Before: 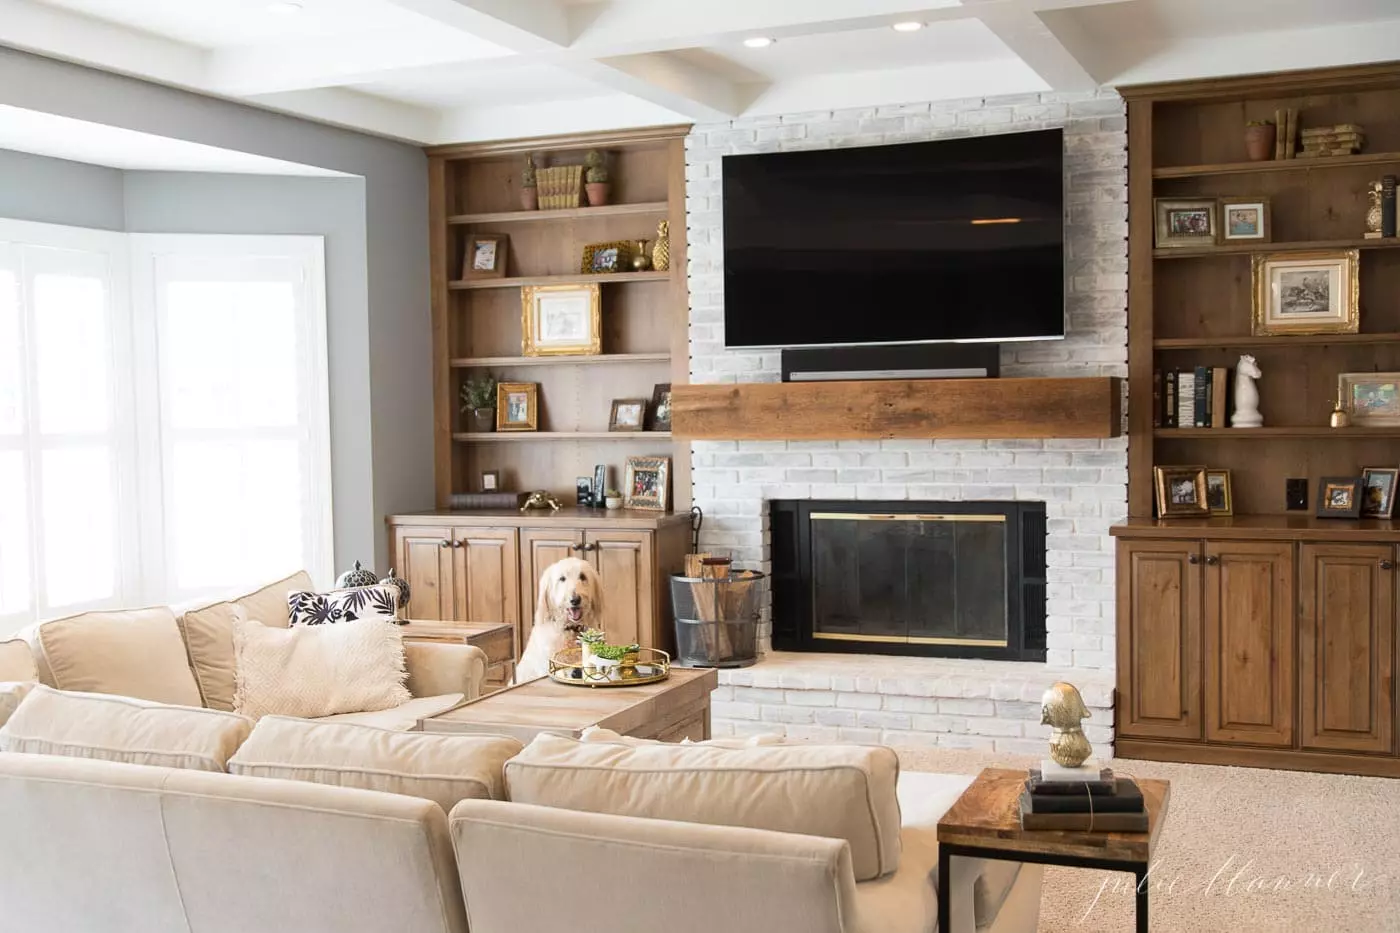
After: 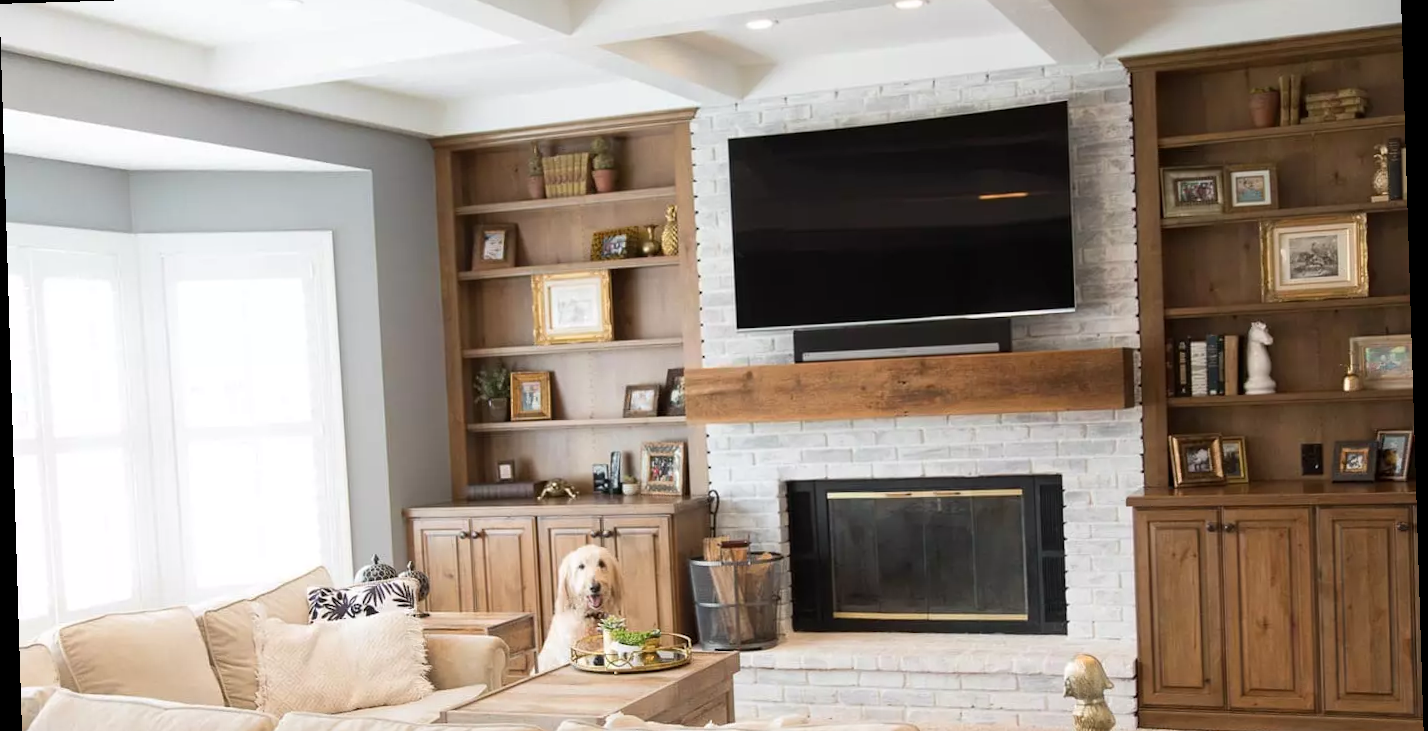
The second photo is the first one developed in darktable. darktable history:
crop: top 3.857%, bottom 21.132%
rotate and perspective: rotation -1.77°, lens shift (horizontal) 0.004, automatic cropping off
